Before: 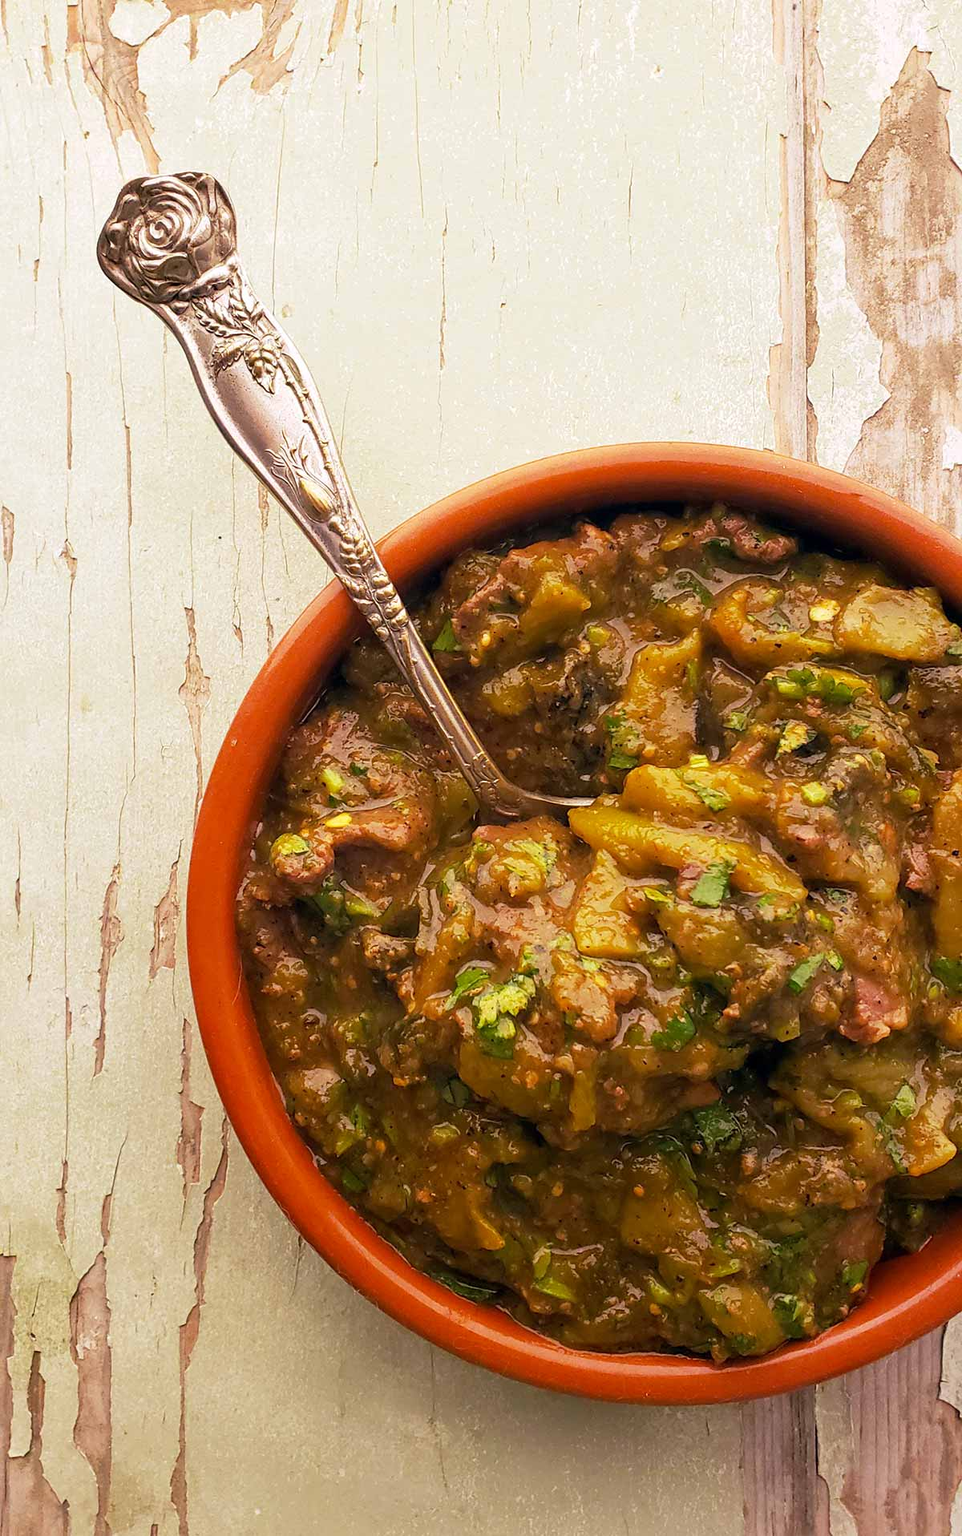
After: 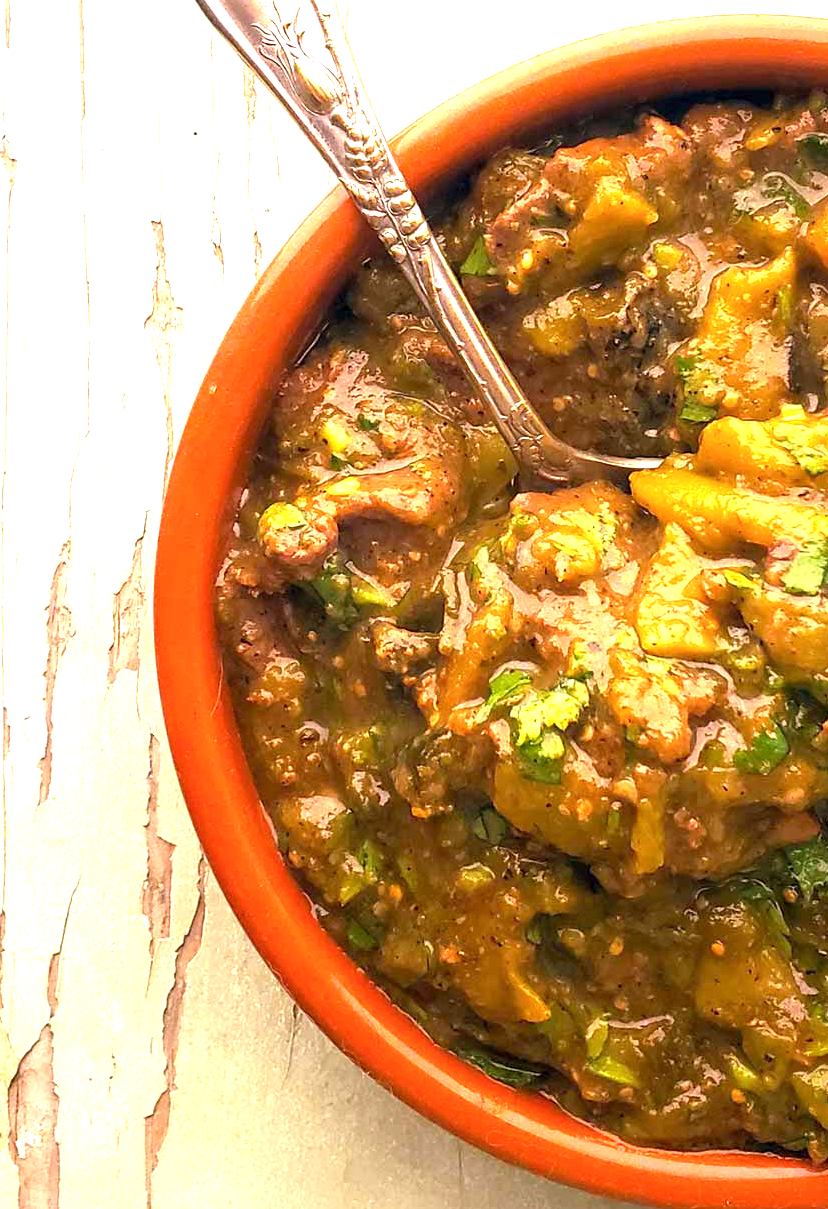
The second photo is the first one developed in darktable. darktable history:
crop: left 6.602%, top 28.059%, right 24.337%, bottom 8.816%
exposure: exposure 1.22 EV, compensate exposure bias true, compensate highlight preservation false
color calibration: illuminant same as pipeline (D50), adaptation none (bypass), x 0.331, y 0.334, temperature 5003.9 K
